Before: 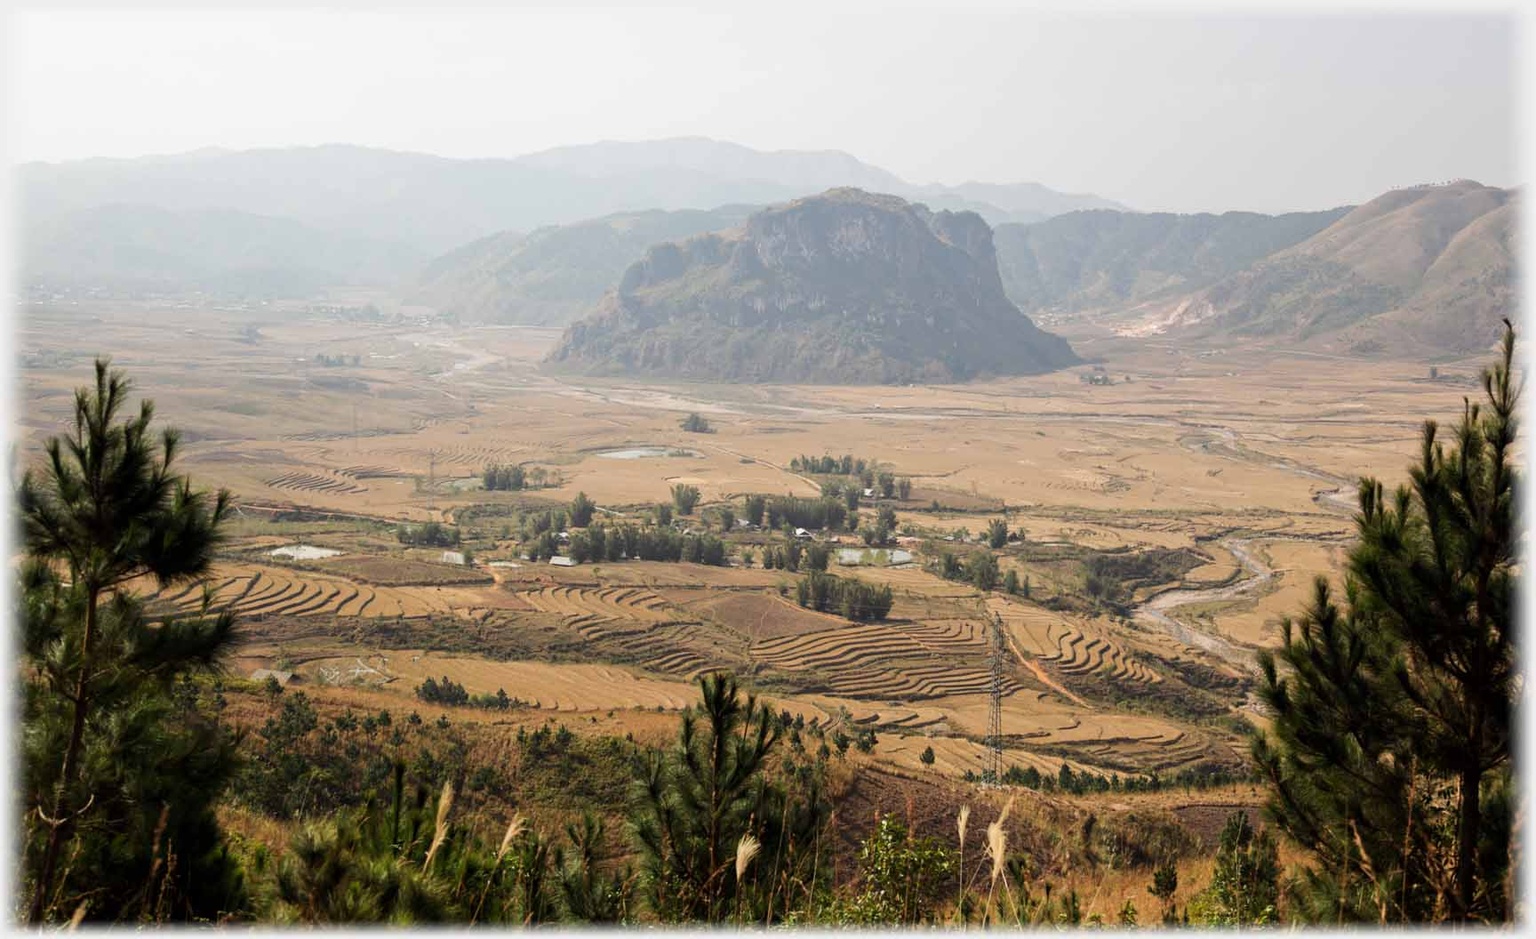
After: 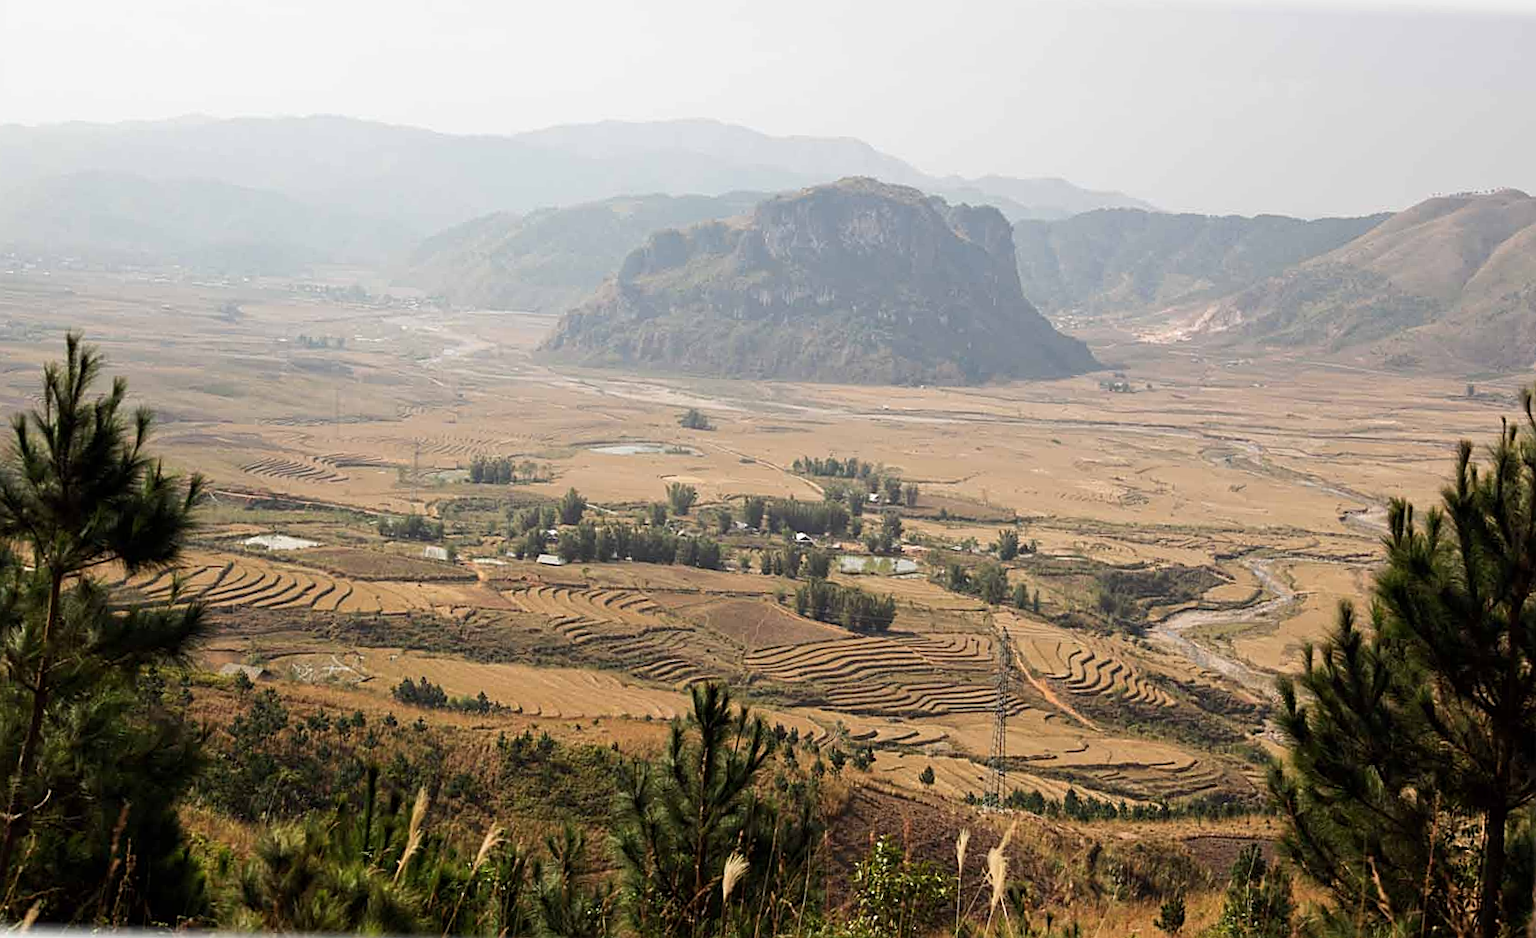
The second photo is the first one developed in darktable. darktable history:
crop and rotate: angle -1.76°
sharpen: on, module defaults
